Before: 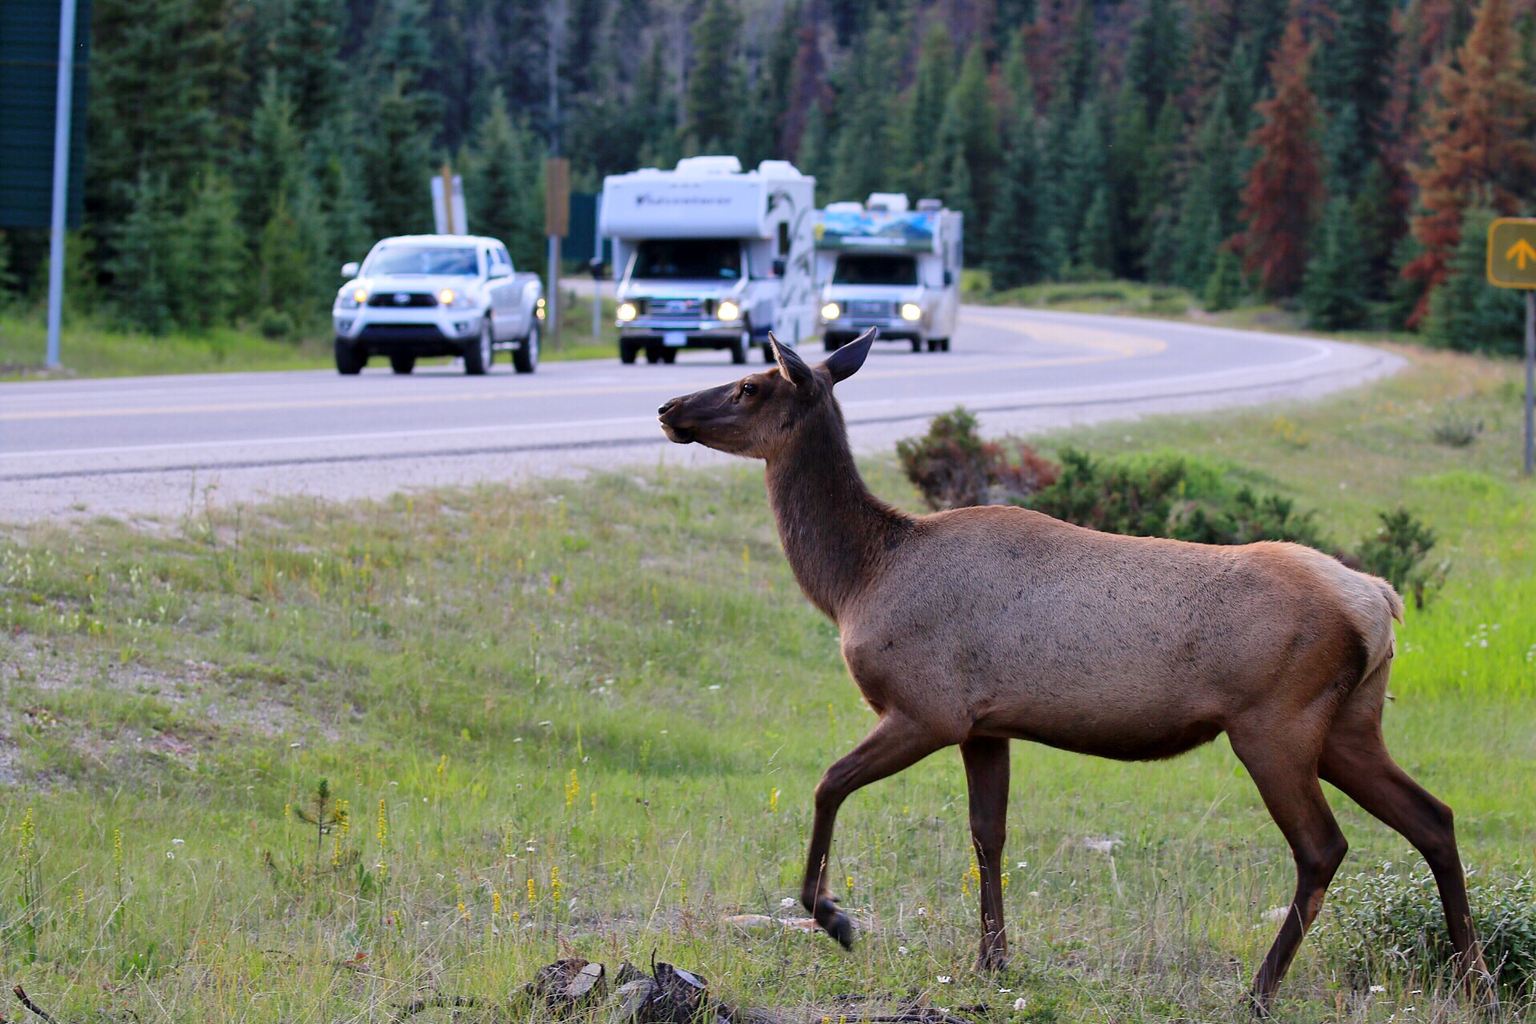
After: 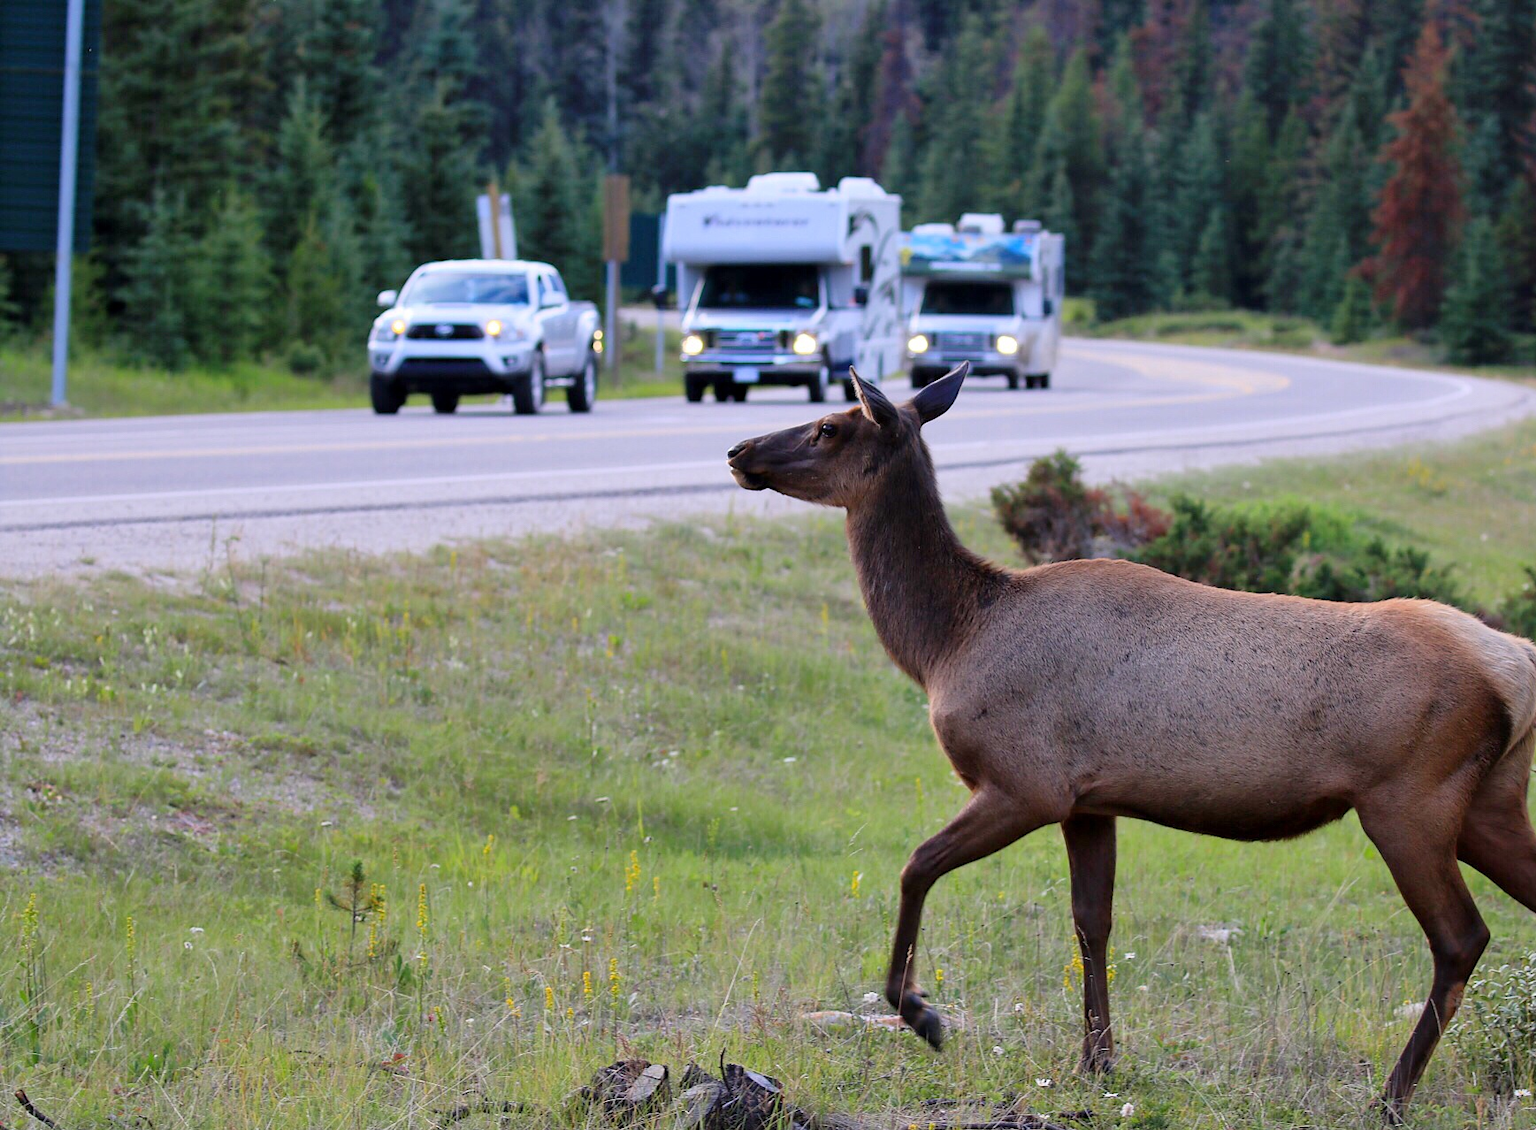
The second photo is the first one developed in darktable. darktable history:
crop: right 9.481%, bottom 0.029%
